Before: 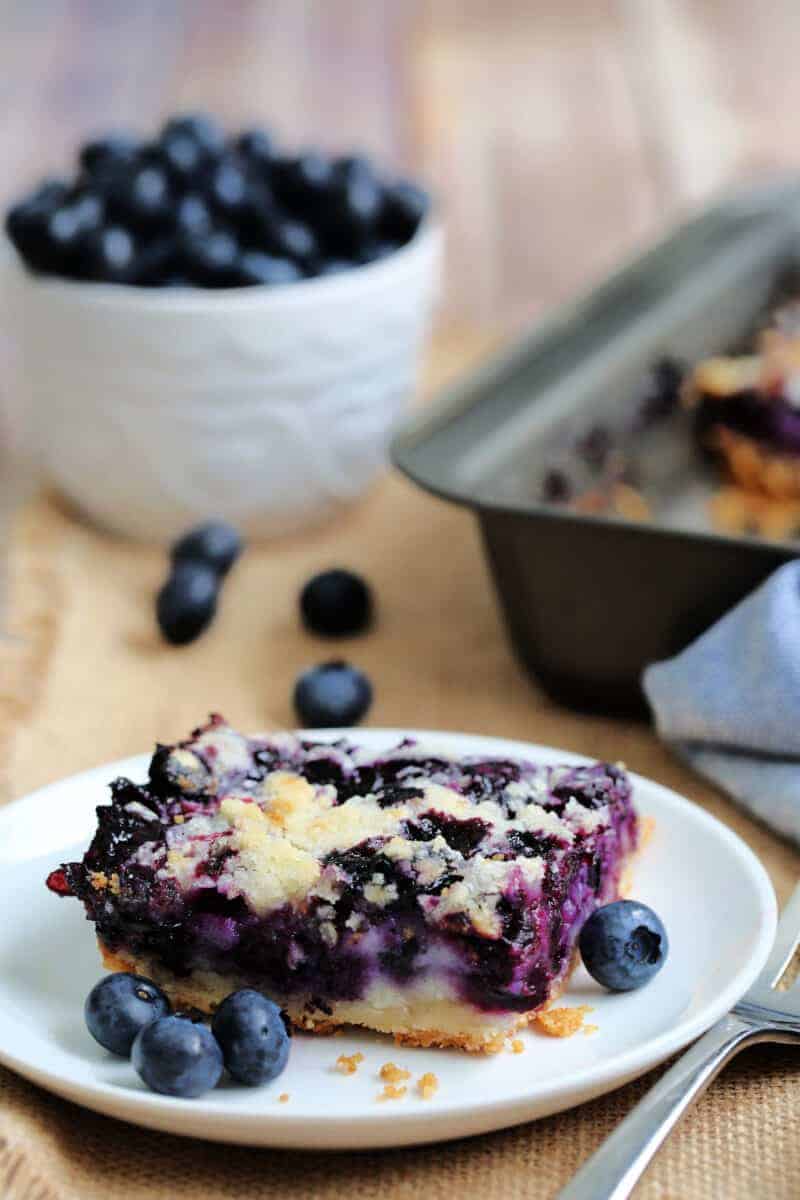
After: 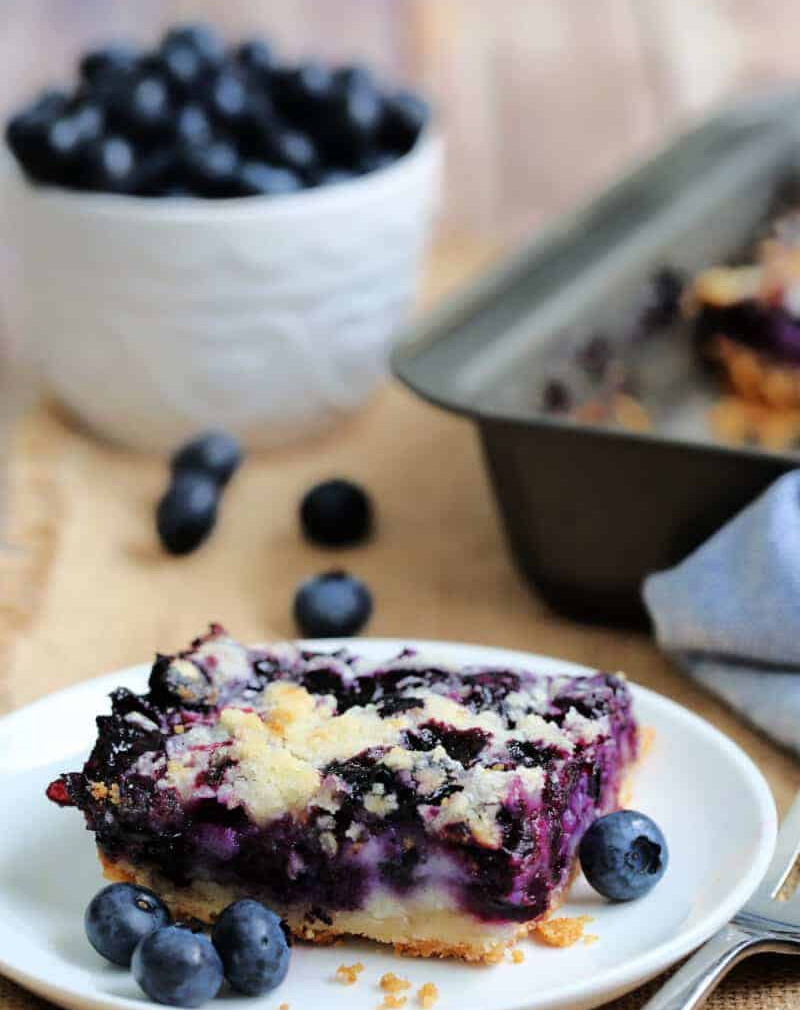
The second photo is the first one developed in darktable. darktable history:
crop: top 7.572%, bottom 8.182%
